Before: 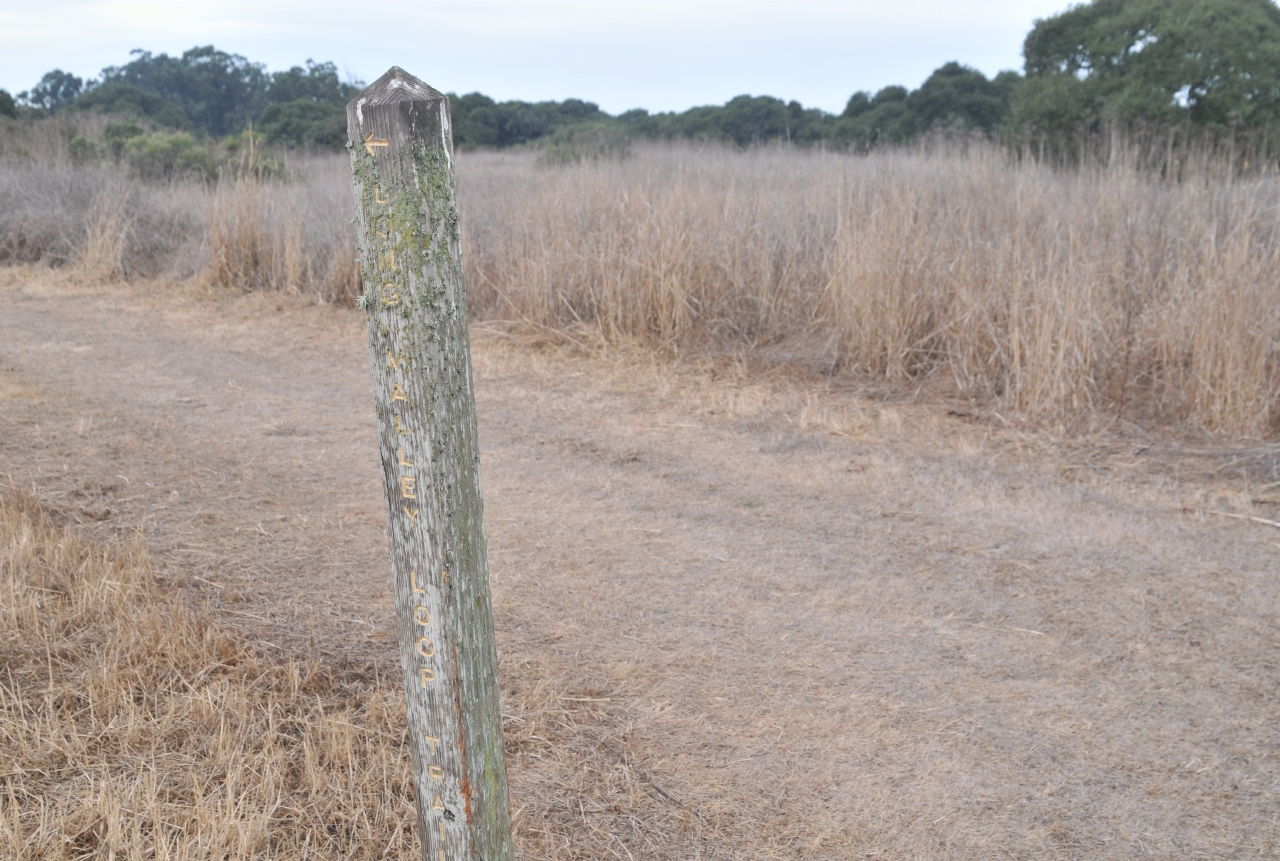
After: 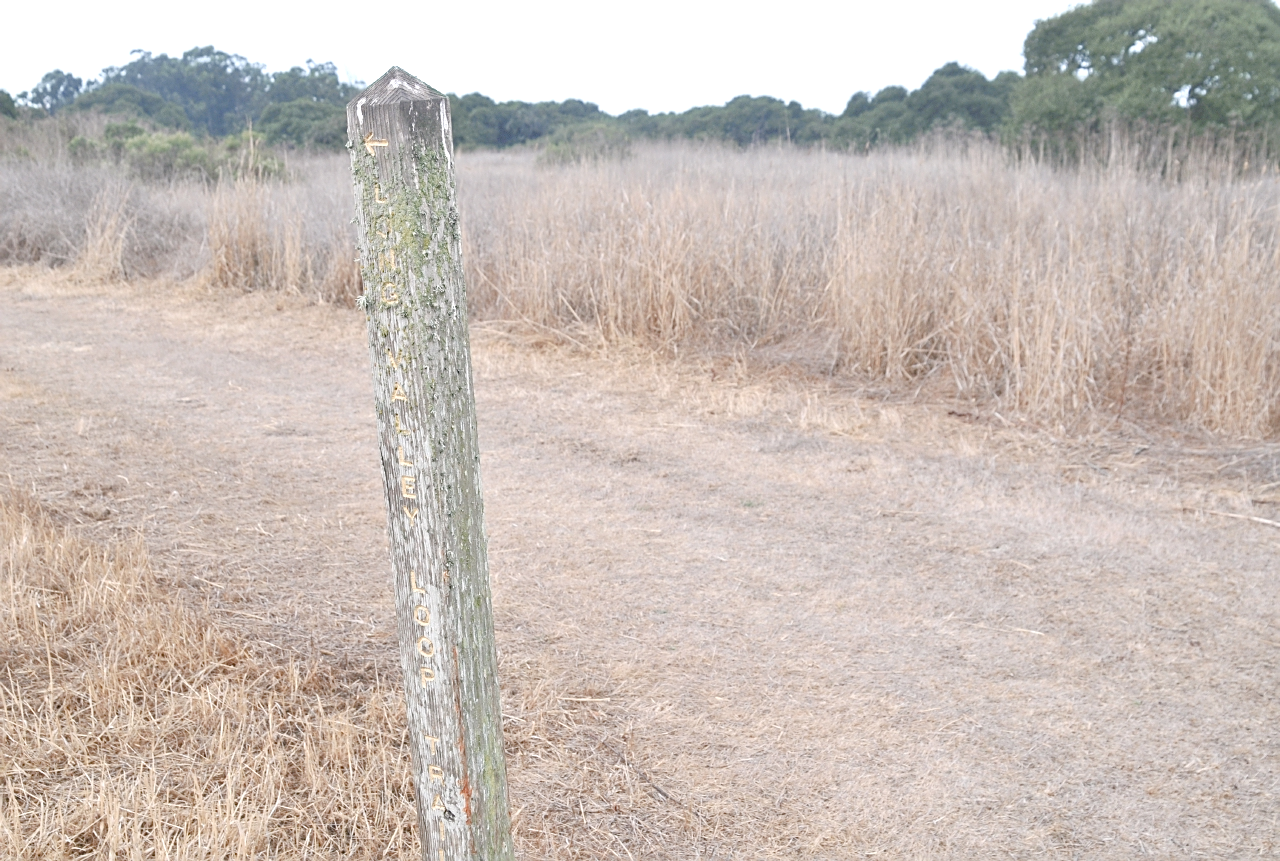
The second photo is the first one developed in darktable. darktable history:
sharpen: on, module defaults
exposure: black level correction 0, exposure 1.1 EV, compensate exposure bias true, compensate highlight preservation false
color balance rgb: shadows lift › chroma 1%, shadows lift › hue 113°, highlights gain › chroma 0.2%, highlights gain › hue 333°, perceptual saturation grading › global saturation 20%, perceptual saturation grading › highlights -50%, perceptual saturation grading › shadows 25%, contrast -20%
